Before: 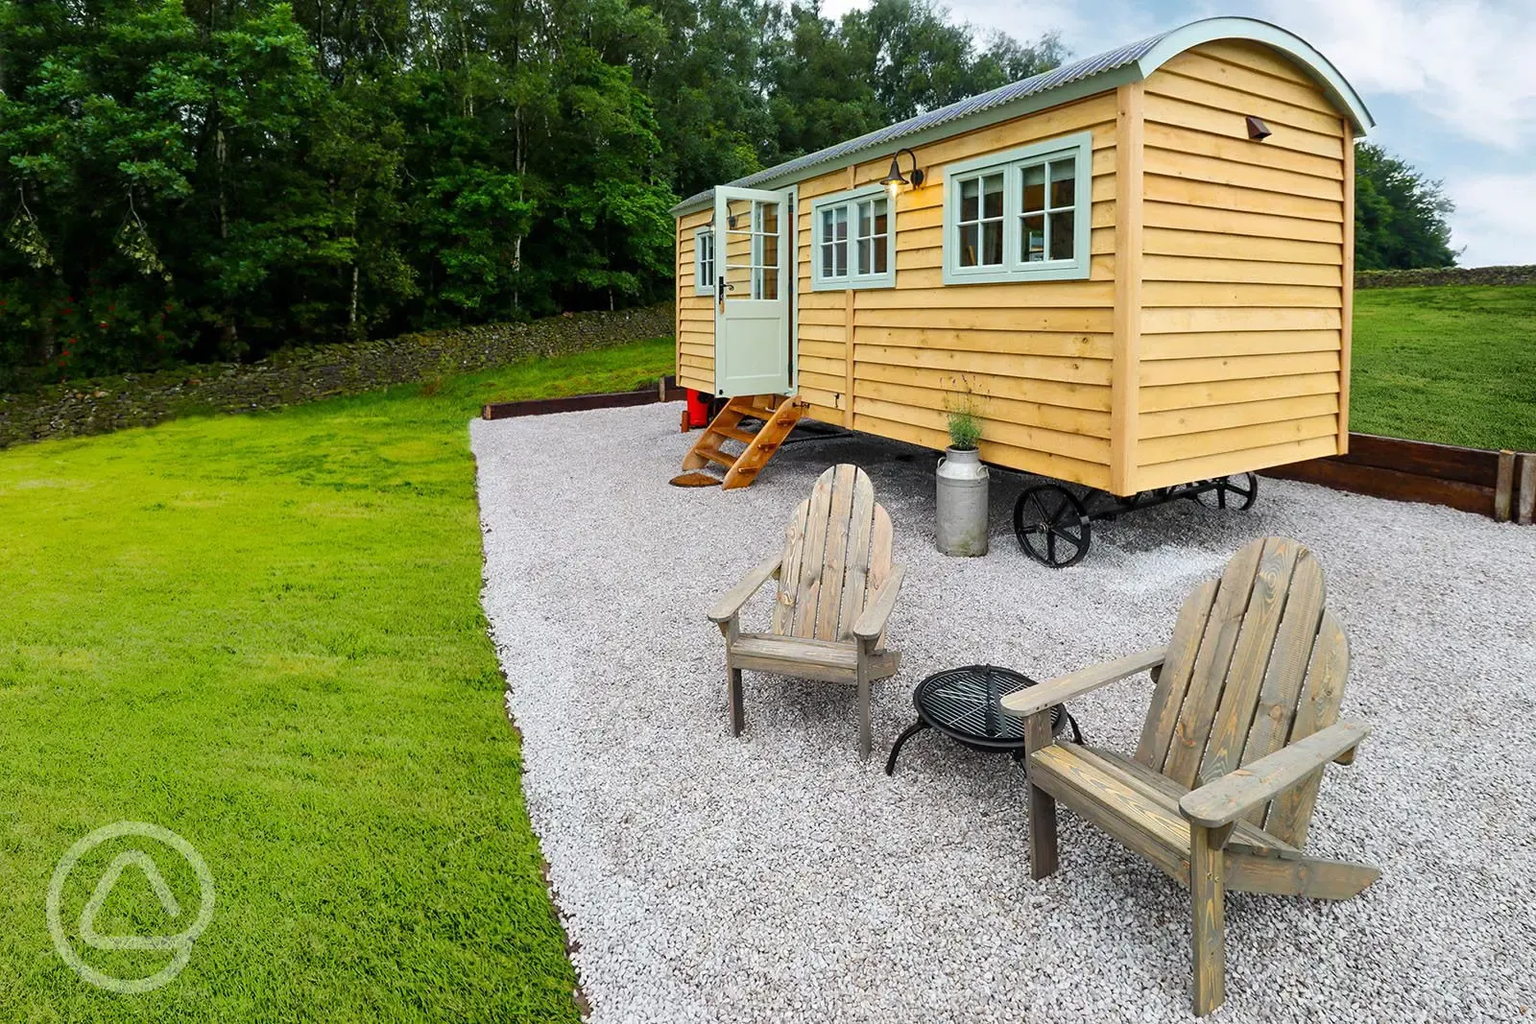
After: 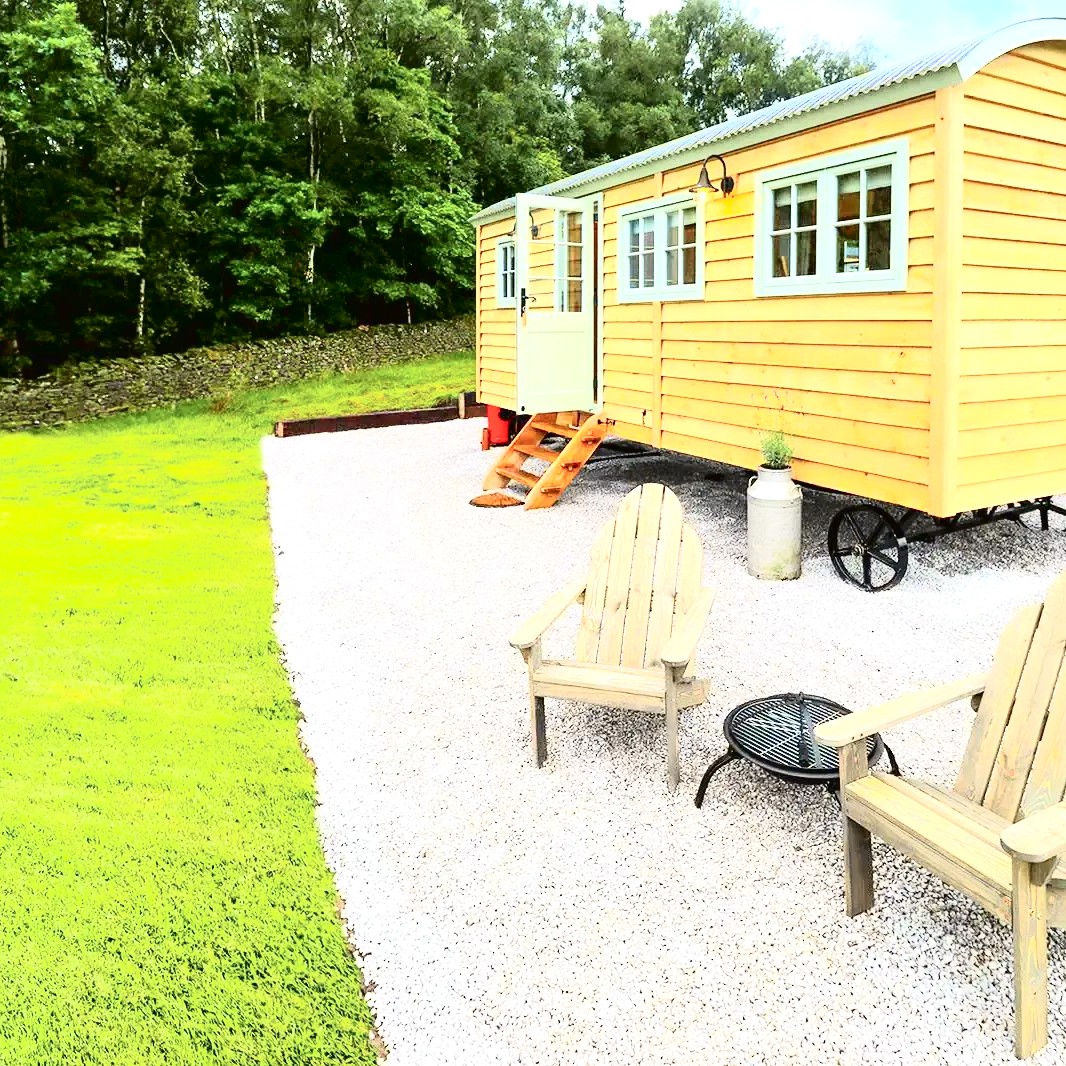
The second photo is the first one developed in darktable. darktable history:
contrast brightness saturation: contrast 0.24, brightness 0.09
exposure: black level correction 0.001, exposure 1.3 EV, compensate highlight preservation false
crop and rotate: left 14.292%, right 19.041%
tone curve: curves: ch0 [(0, 0.021) (0.049, 0.044) (0.152, 0.14) (0.328, 0.377) (0.473, 0.543) (0.641, 0.705) (0.85, 0.894) (1, 0.969)]; ch1 [(0, 0) (0.302, 0.331) (0.427, 0.433) (0.472, 0.47) (0.502, 0.503) (0.527, 0.521) (0.564, 0.58) (0.614, 0.626) (0.677, 0.701) (0.859, 0.885) (1, 1)]; ch2 [(0, 0) (0.33, 0.301) (0.447, 0.44) (0.487, 0.496) (0.502, 0.516) (0.535, 0.563) (0.565, 0.593) (0.618, 0.628) (1, 1)], color space Lab, independent channels, preserve colors none
